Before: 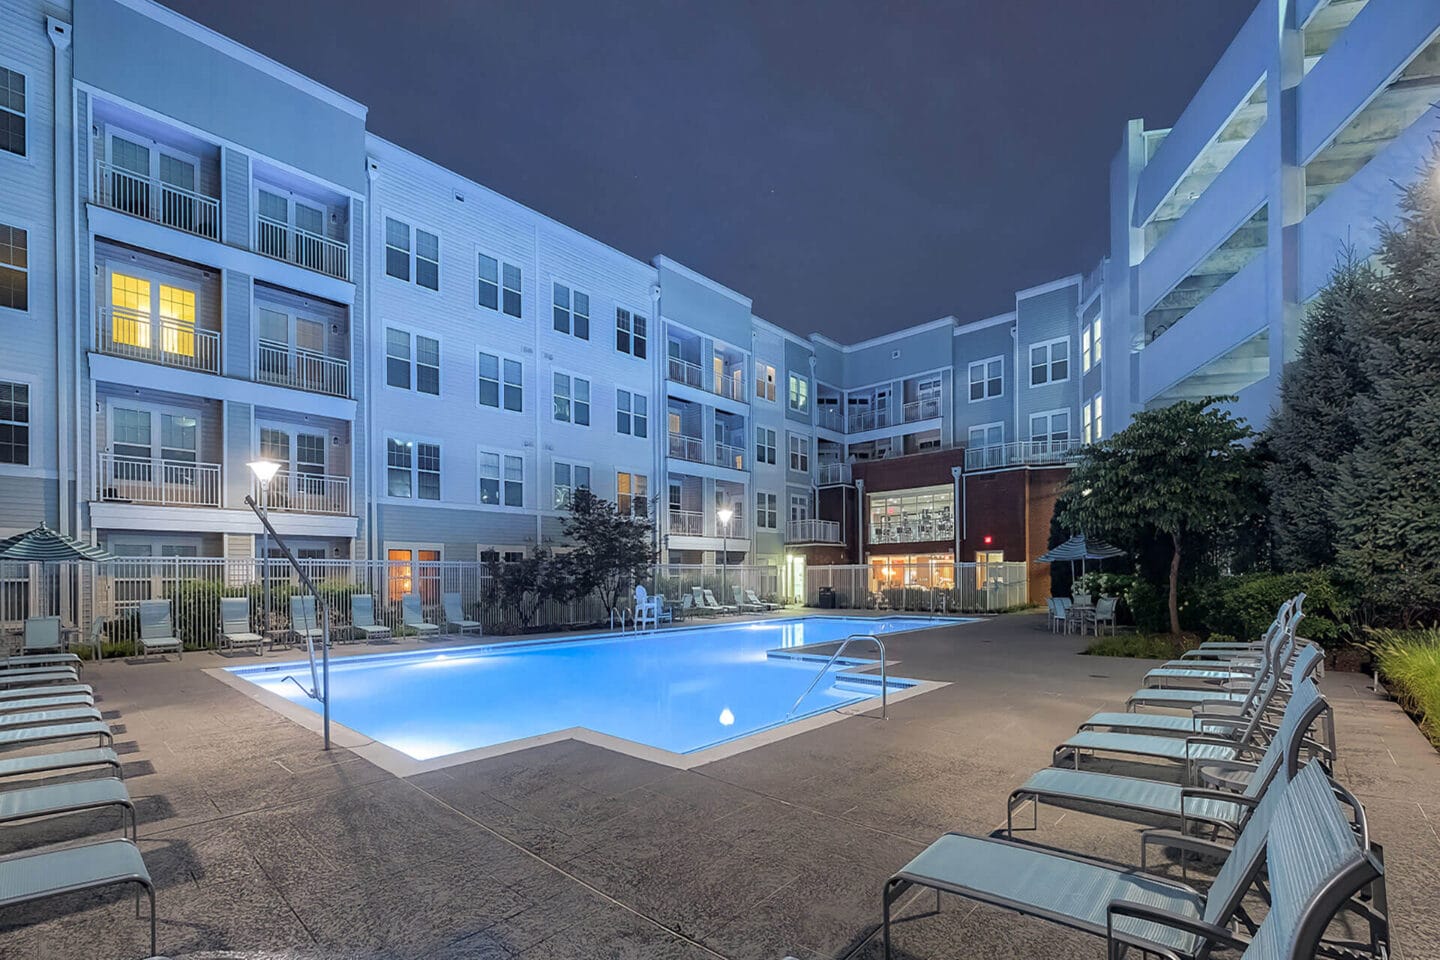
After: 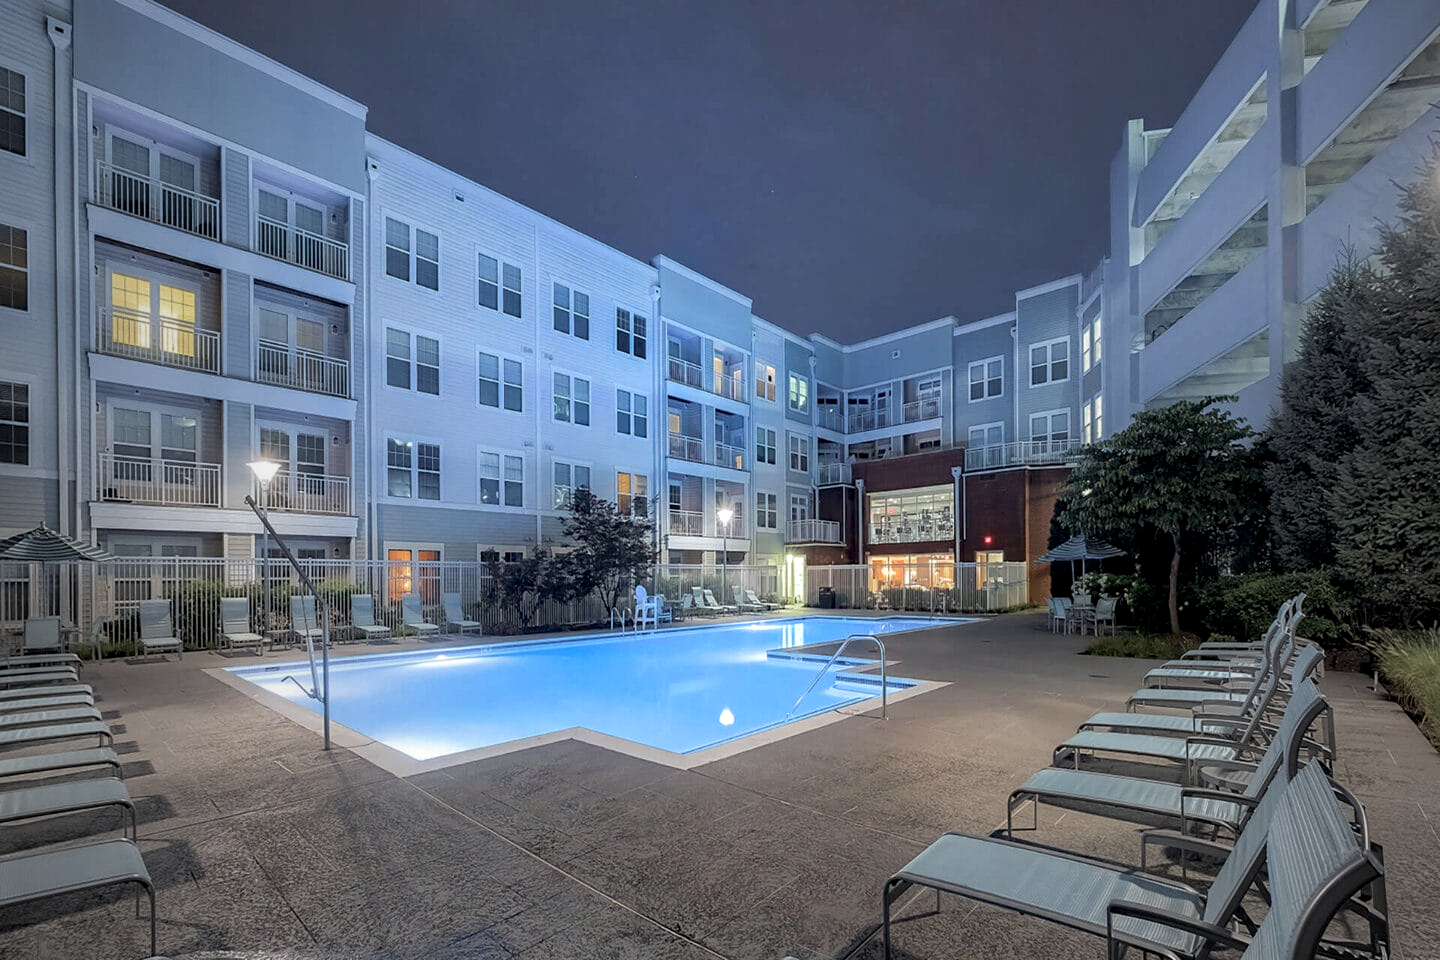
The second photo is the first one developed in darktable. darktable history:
exposure: black level correction 0.005, exposure 0.287 EV, compensate highlight preservation false
vignetting: fall-off start 18.87%, fall-off radius 137.51%, width/height ratio 0.625, shape 0.589
